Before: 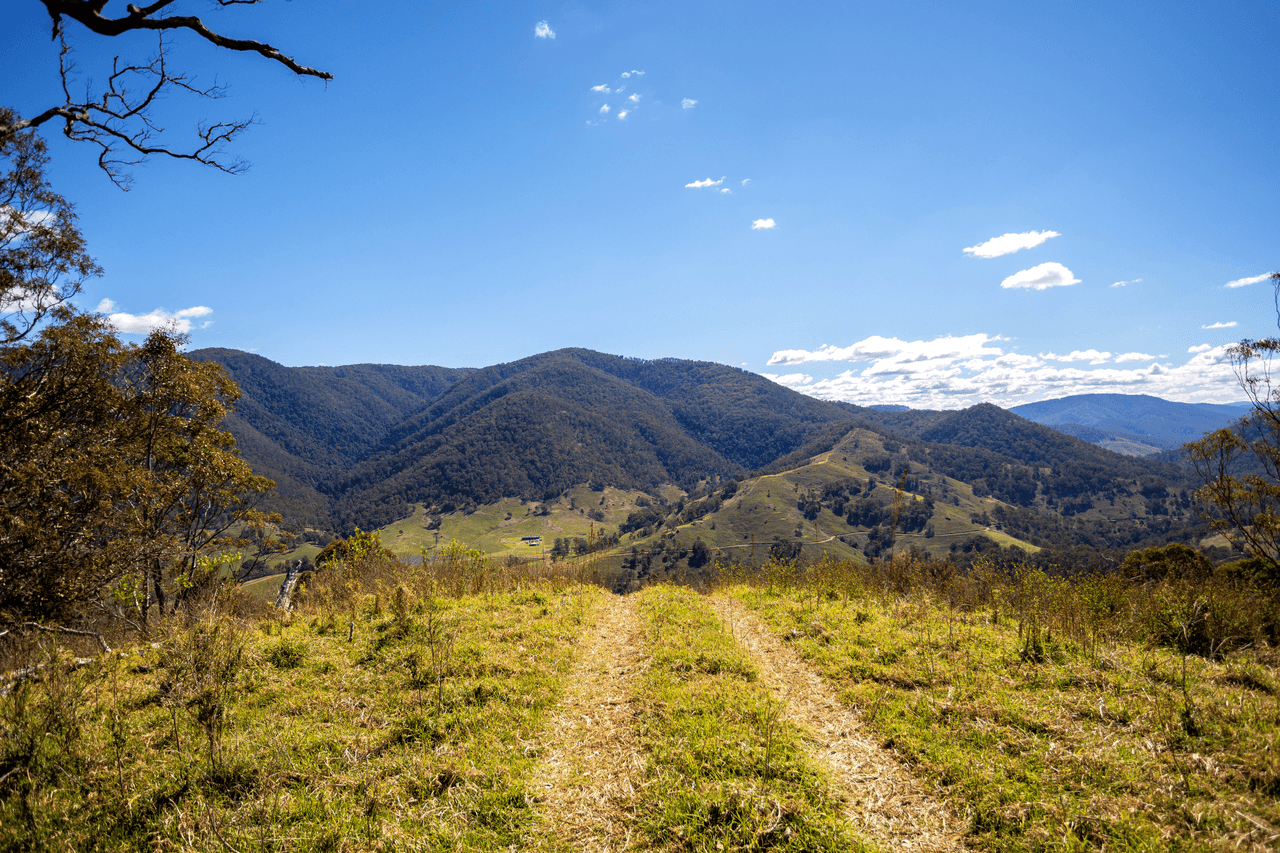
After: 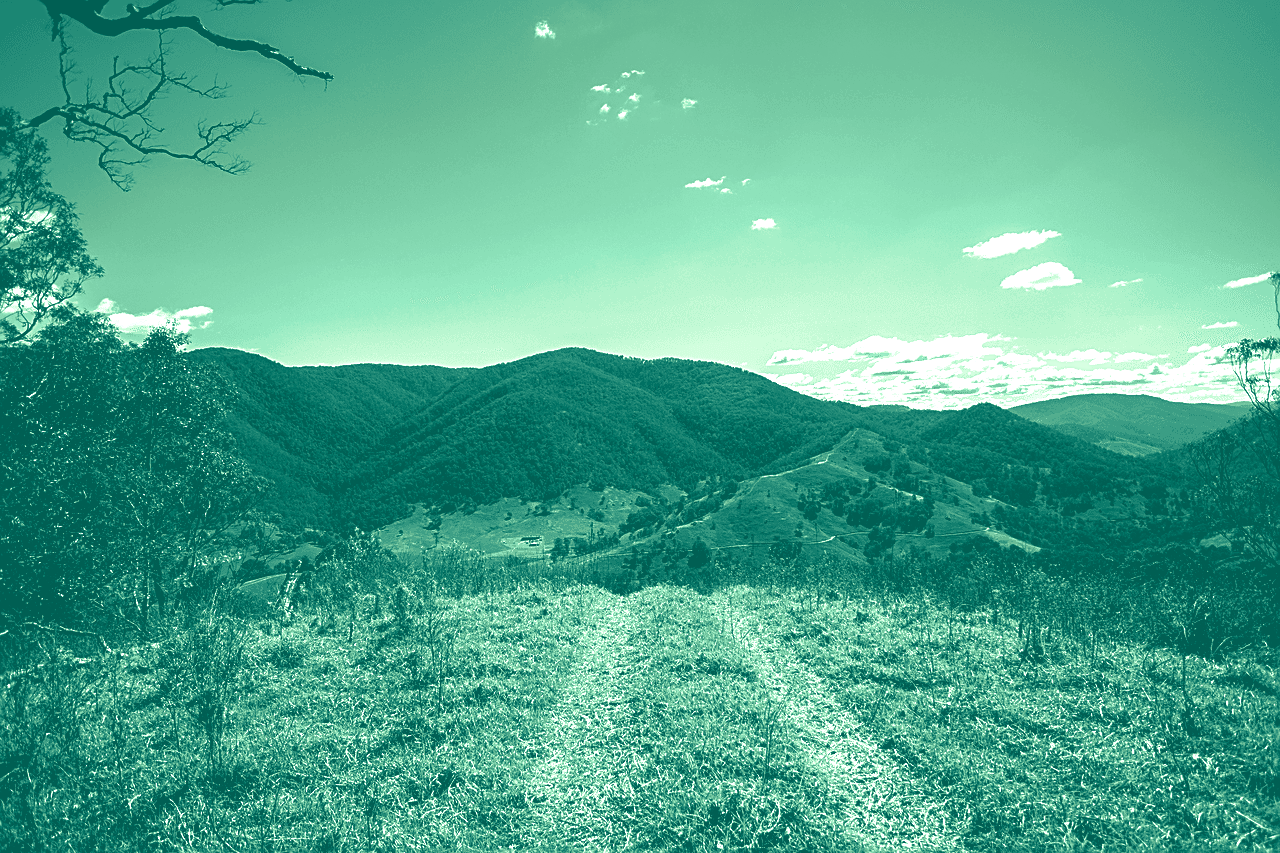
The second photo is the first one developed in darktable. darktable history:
colorize: hue 147.6°, saturation 65%, lightness 21.64%
exposure: black level correction 0, exposure 0.7 EV, compensate exposure bias true, compensate highlight preservation false
color balance rgb: shadows lift › luminance -18.76%, shadows lift › chroma 35.44%, power › luminance -3.76%, power › hue 142.17°, highlights gain › chroma 7.5%, highlights gain › hue 184.75°, global offset › luminance -0.52%, global offset › chroma 0.91%, global offset › hue 173.36°, shadows fall-off 300%, white fulcrum 2 EV, highlights fall-off 300%, linear chroma grading › shadows 17.19%, linear chroma grading › highlights 61.12%, linear chroma grading › global chroma 50%, hue shift -150.52°, perceptual brilliance grading › global brilliance 12%, mask middle-gray fulcrum 100%, contrast gray fulcrum 38.43%, contrast 35.15%, saturation formula JzAzBz (2021)
sharpen: on, module defaults
split-toning: shadows › hue 186.43°, highlights › hue 49.29°, compress 30.29%
